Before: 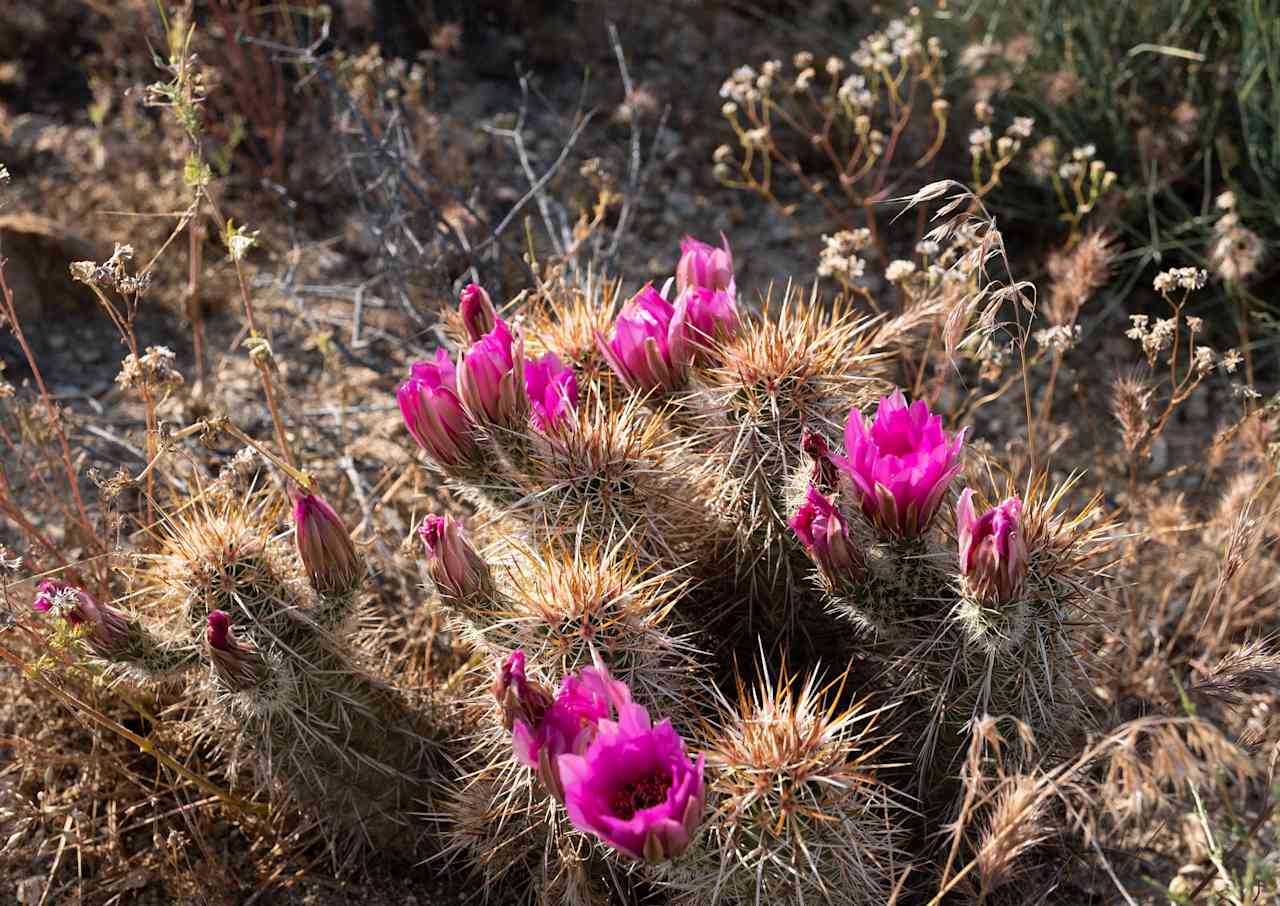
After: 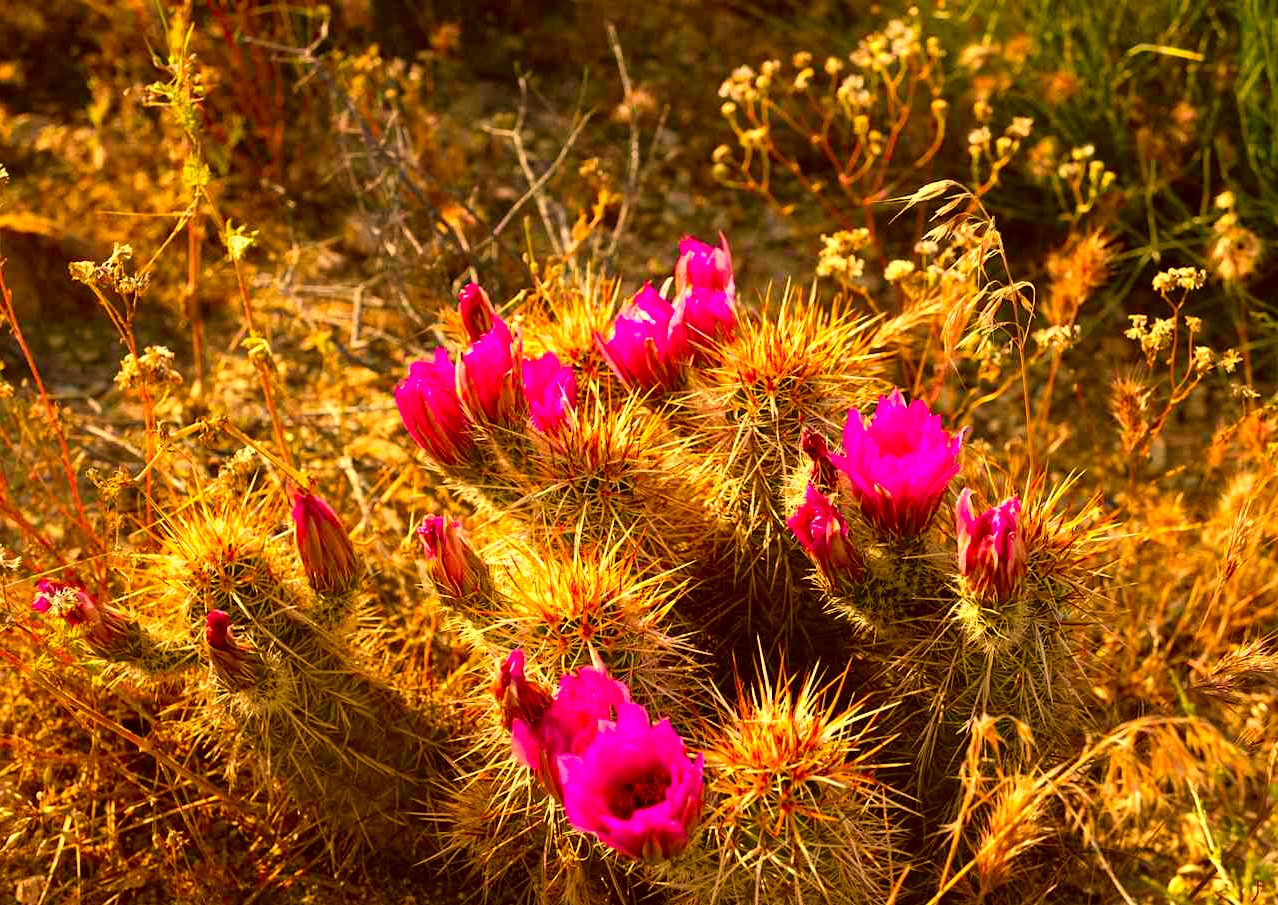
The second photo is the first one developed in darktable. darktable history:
exposure: exposure 0.463 EV, compensate highlight preservation false
color correction: highlights a* 10.42, highlights b* 30.09, shadows a* 2.72, shadows b* 17.06, saturation 1.75
crop and rotate: left 0.088%, bottom 0.012%
